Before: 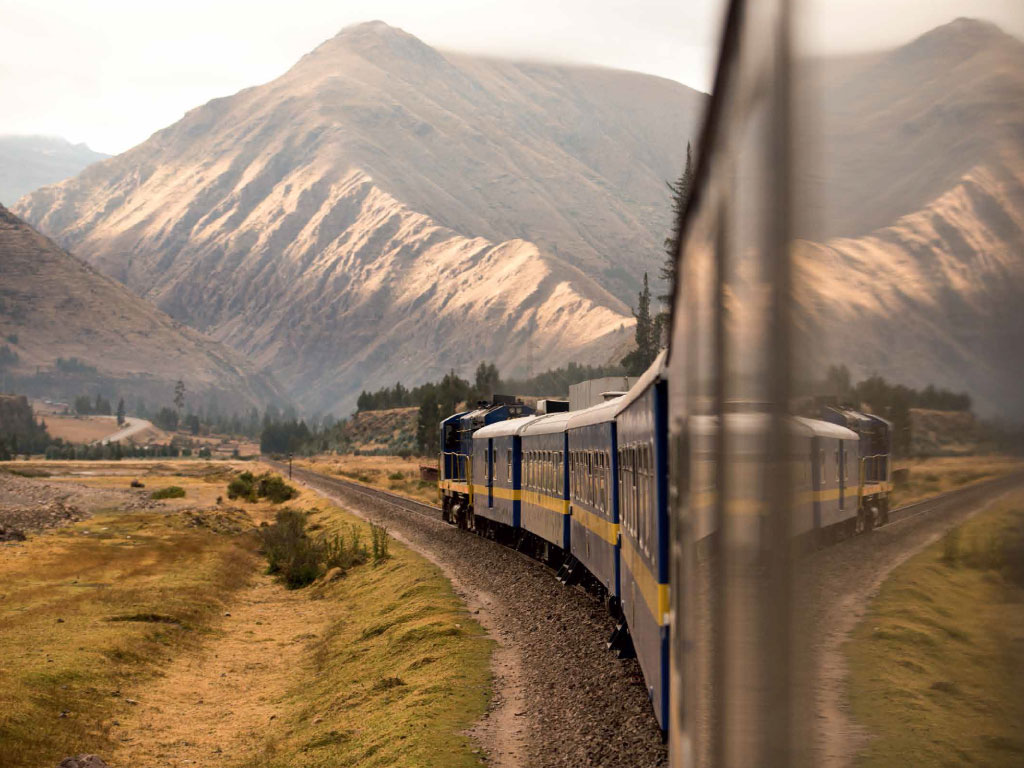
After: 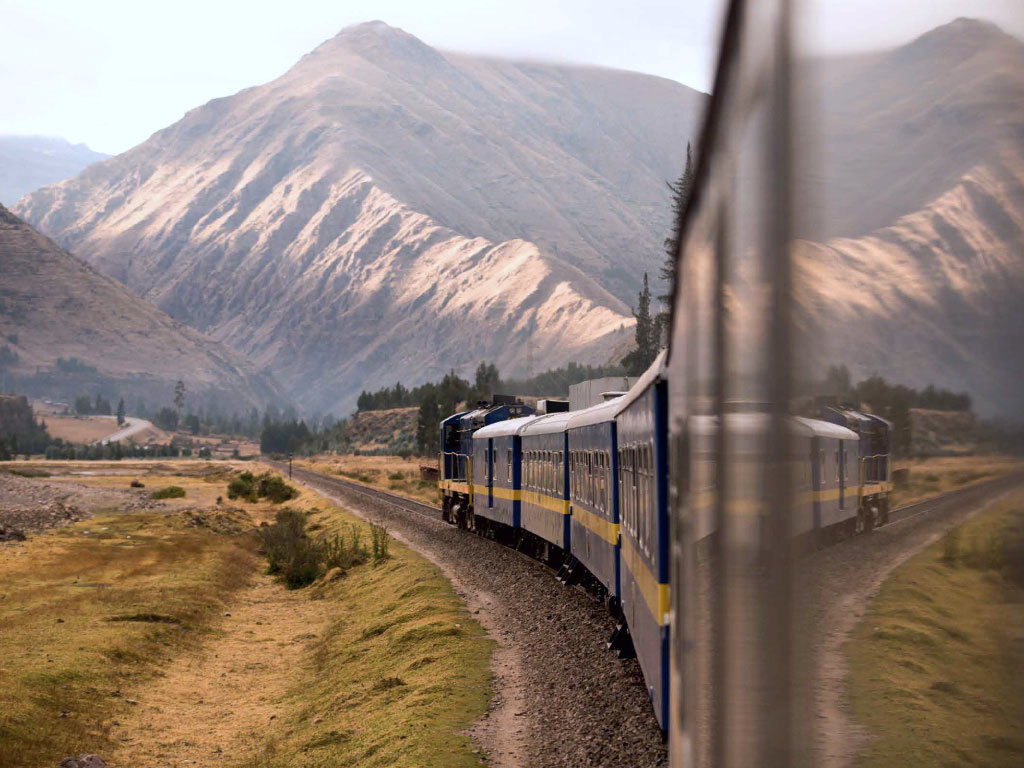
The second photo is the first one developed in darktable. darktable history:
white balance: red 0.976, blue 1.04
exposure: black level correction 0, compensate exposure bias true, compensate highlight preservation false
color calibration: illuminant as shot in camera, x 0.358, y 0.373, temperature 4628.91 K
